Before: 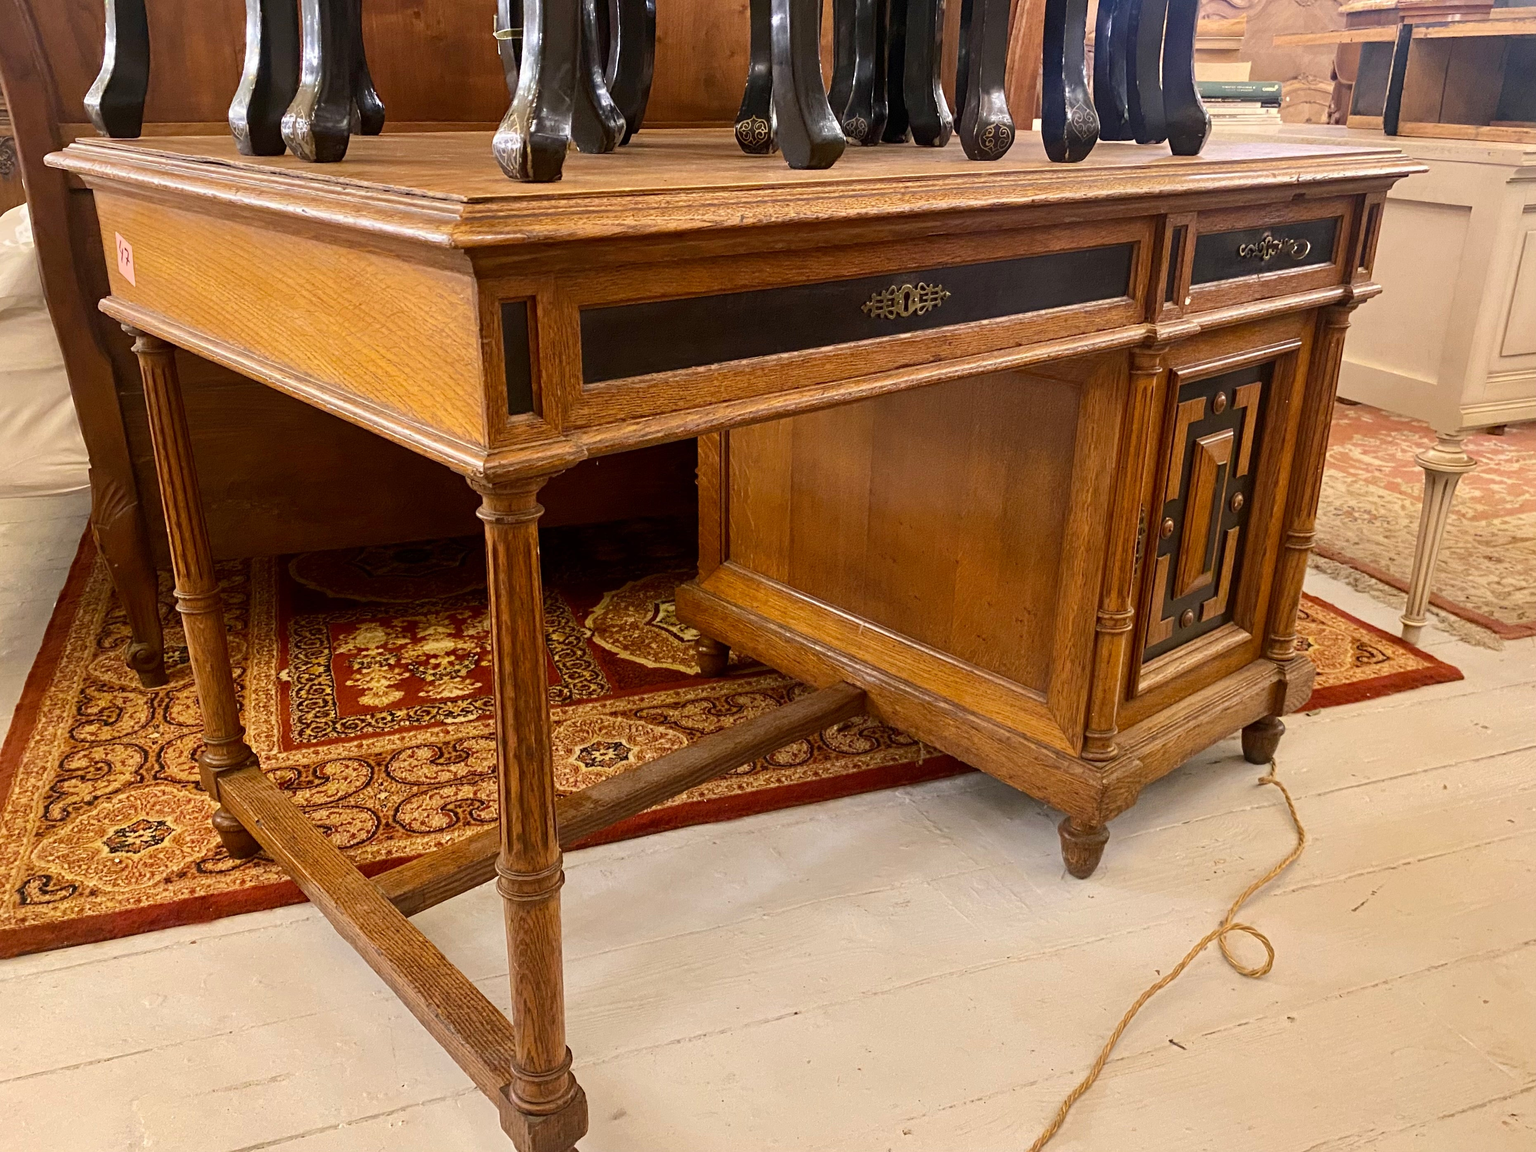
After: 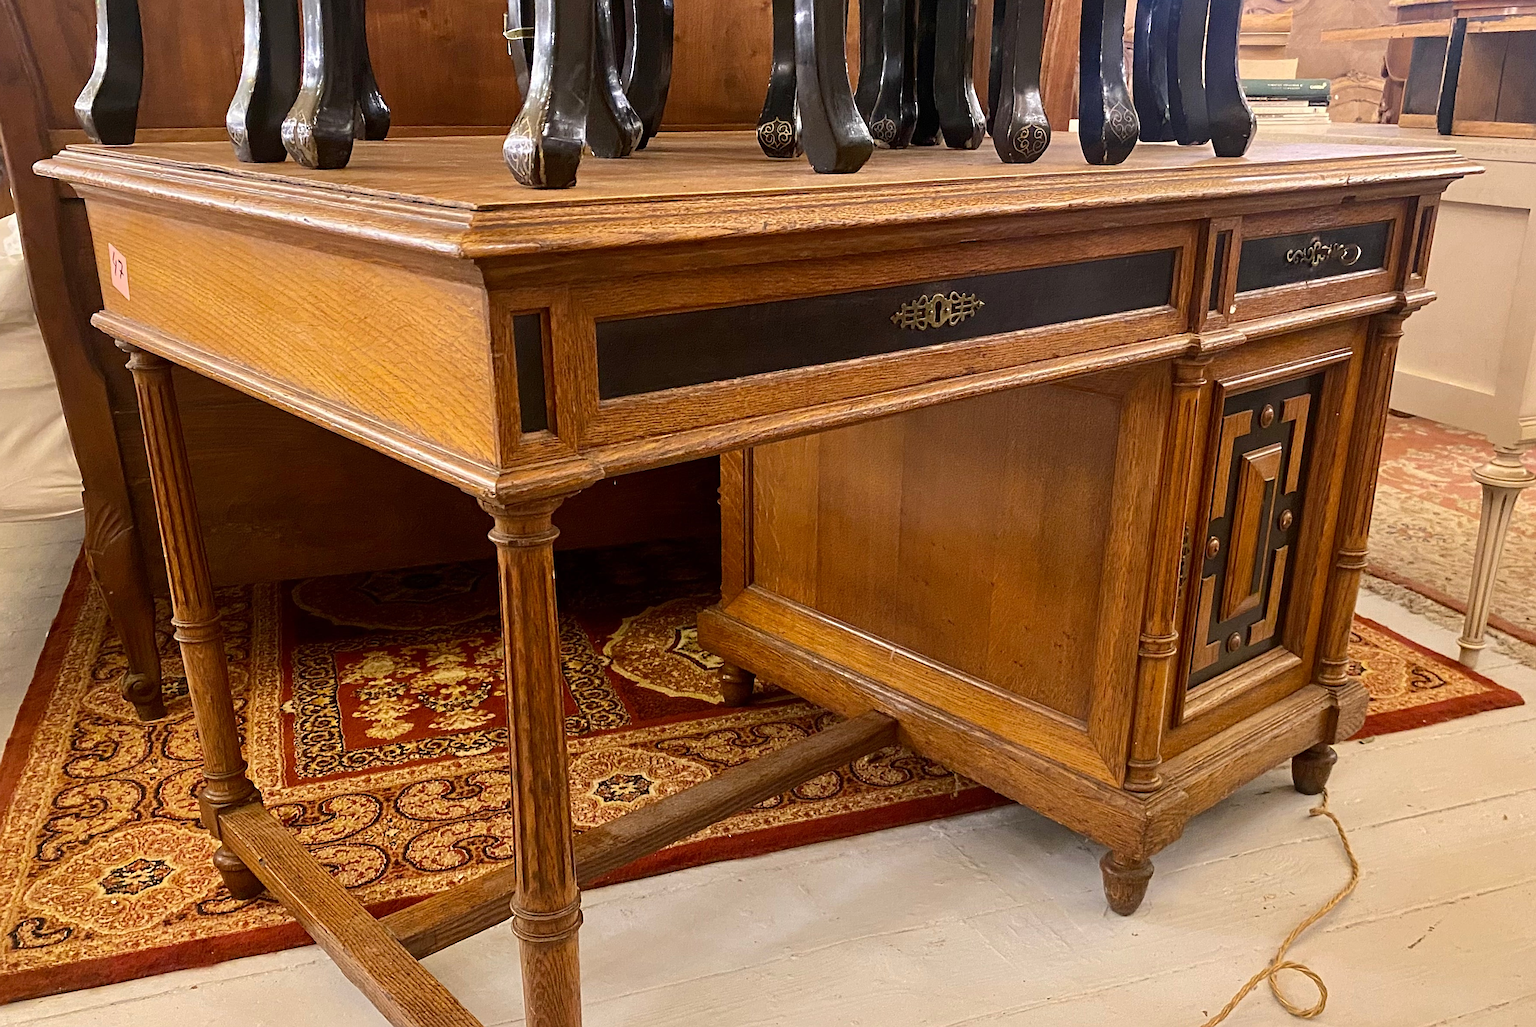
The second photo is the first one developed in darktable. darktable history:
sharpen: on, module defaults
crop and rotate: angle 0.309°, left 0.326%, right 3.562%, bottom 14.291%
